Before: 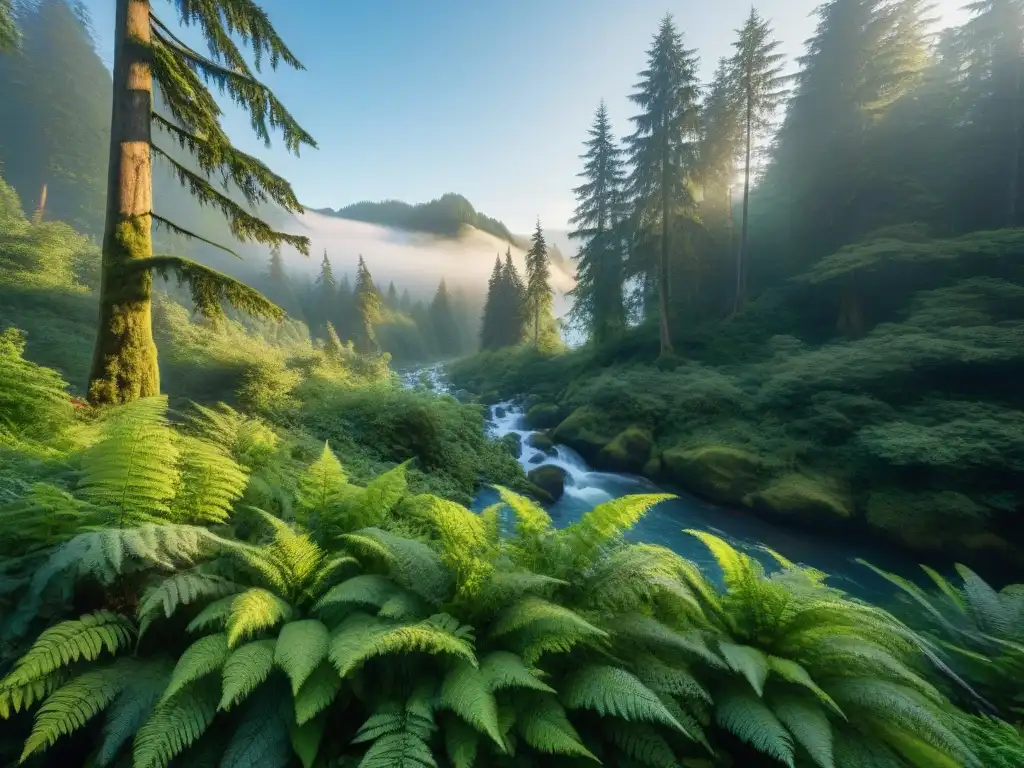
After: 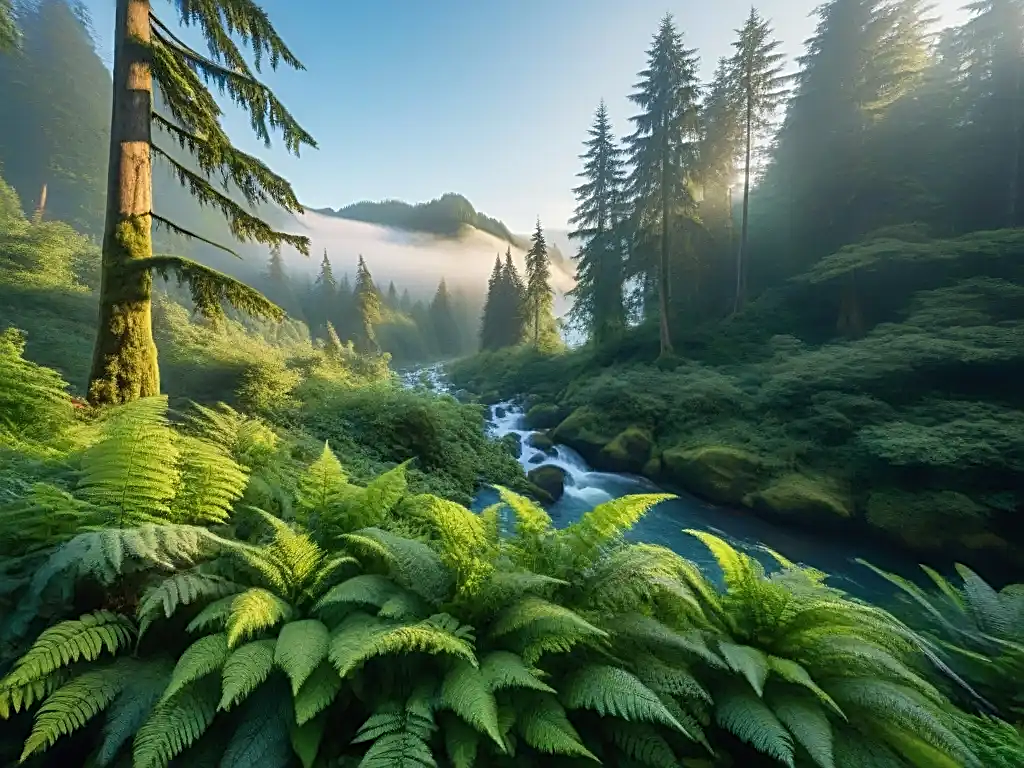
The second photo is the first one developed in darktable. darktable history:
sharpen: radius 2.537, amount 0.619
